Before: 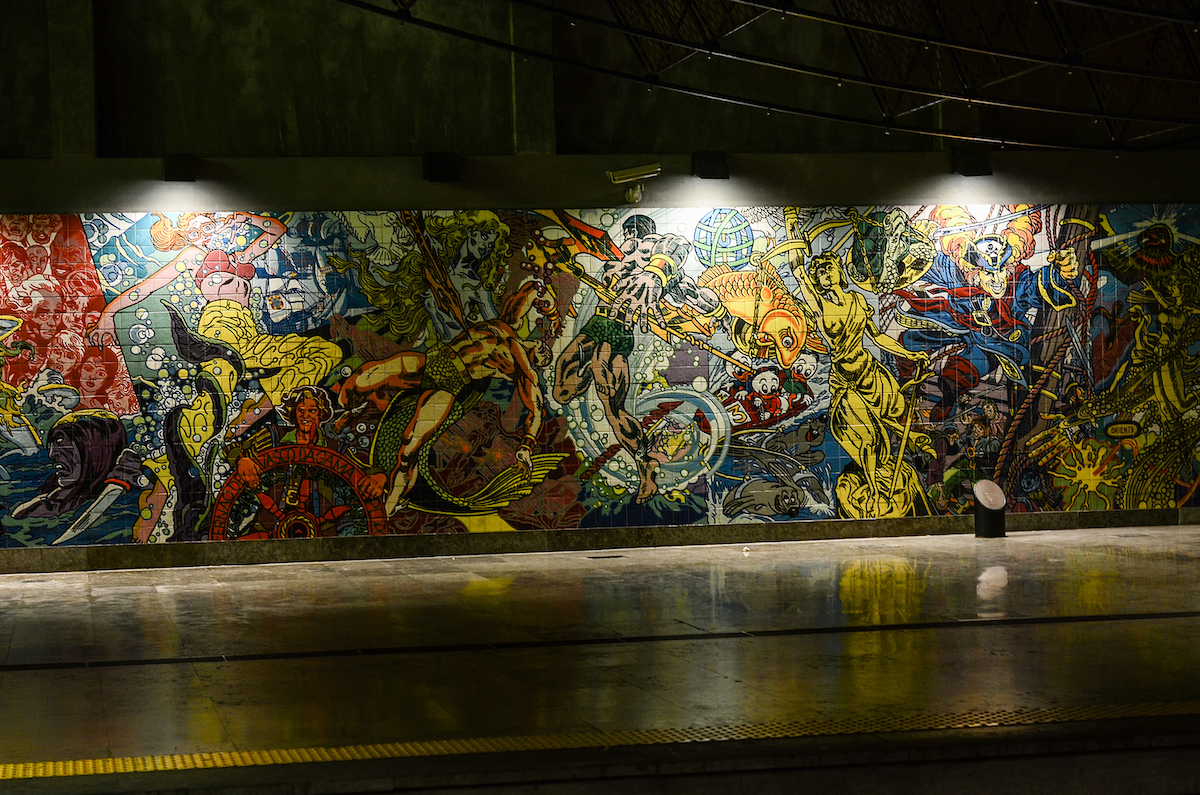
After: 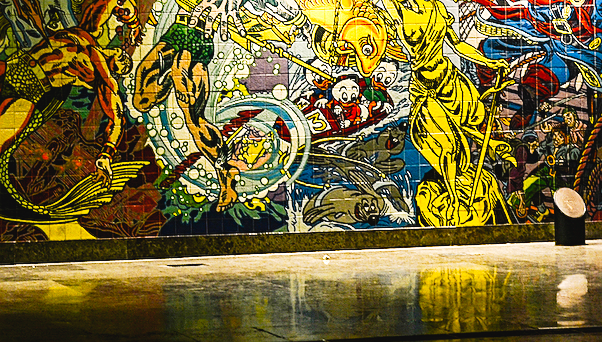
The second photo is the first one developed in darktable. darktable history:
crop: left 35.027%, top 36.81%, right 14.797%, bottom 20.112%
tone curve: curves: ch0 [(0, 0.036) (0.037, 0.042) (0.167, 0.143) (0.433, 0.502) (0.531, 0.637) (0.696, 0.825) (0.856, 0.92) (1, 0.98)]; ch1 [(0, 0) (0.424, 0.383) (0.482, 0.459) (0.501, 0.5) (0.522, 0.526) (0.559, 0.563) (0.604, 0.646) (0.715, 0.729) (1, 1)]; ch2 [(0, 0) (0.369, 0.388) (0.45, 0.48) (0.499, 0.502) (0.504, 0.504) (0.512, 0.526) (0.581, 0.595) (0.708, 0.786) (1, 1)], preserve colors none
color balance rgb: highlights gain › chroma 2.033%, highlights gain › hue 64.01°, perceptual saturation grading › global saturation 29.559%
sharpen: on, module defaults
exposure: exposure 0.566 EV, compensate highlight preservation false
tone equalizer: edges refinement/feathering 500, mask exposure compensation -1.57 EV, preserve details no
